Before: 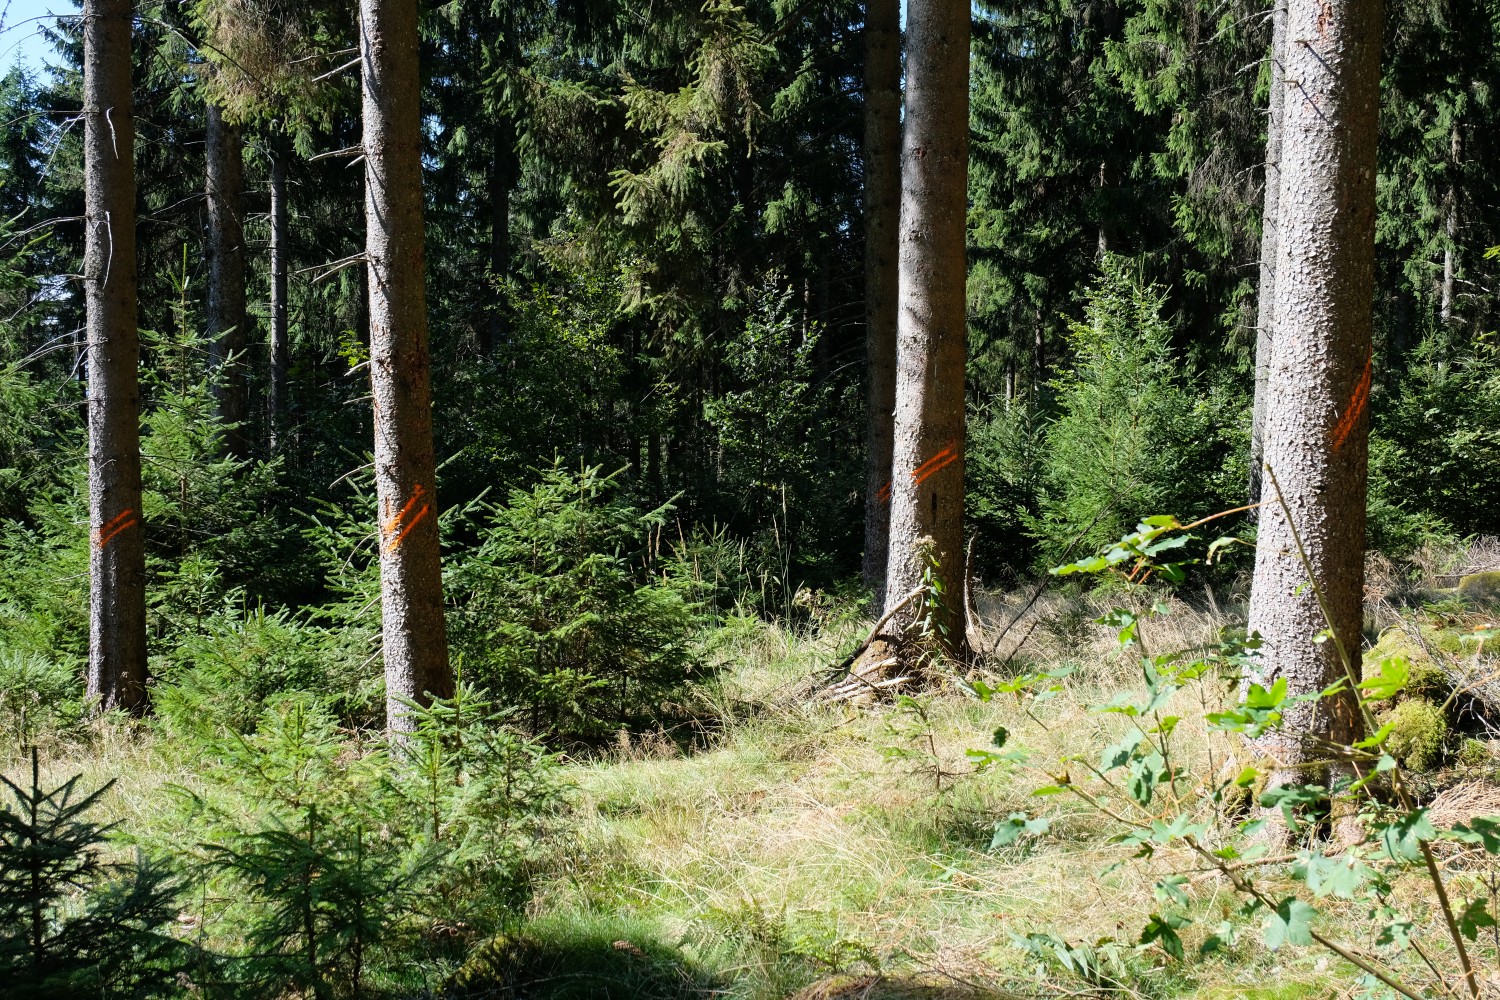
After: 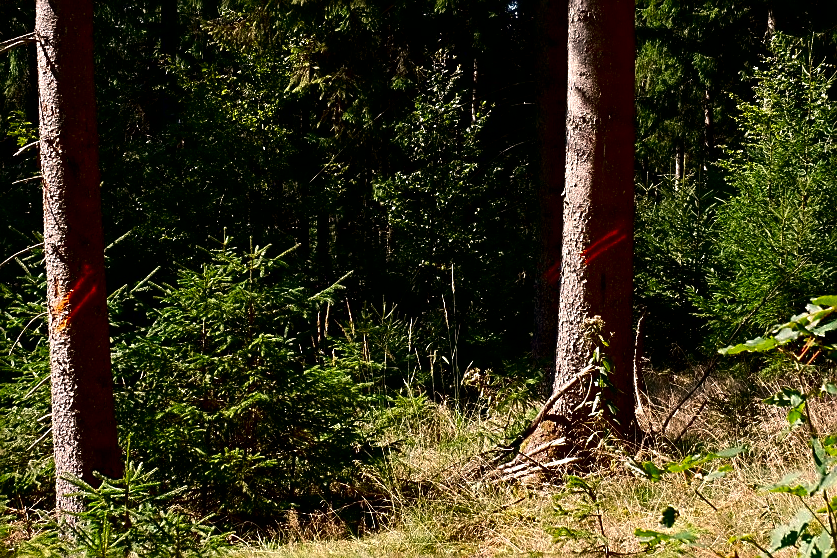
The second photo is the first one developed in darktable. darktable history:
sharpen: on, module defaults
exposure: compensate highlight preservation false
contrast brightness saturation: contrast 0.09, brightness -0.59, saturation 0.17
white balance: red 1.127, blue 0.943
haze removal: compatibility mode true, adaptive false
crop and rotate: left 22.13%, top 22.054%, right 22.026%, bottom 22.102%
